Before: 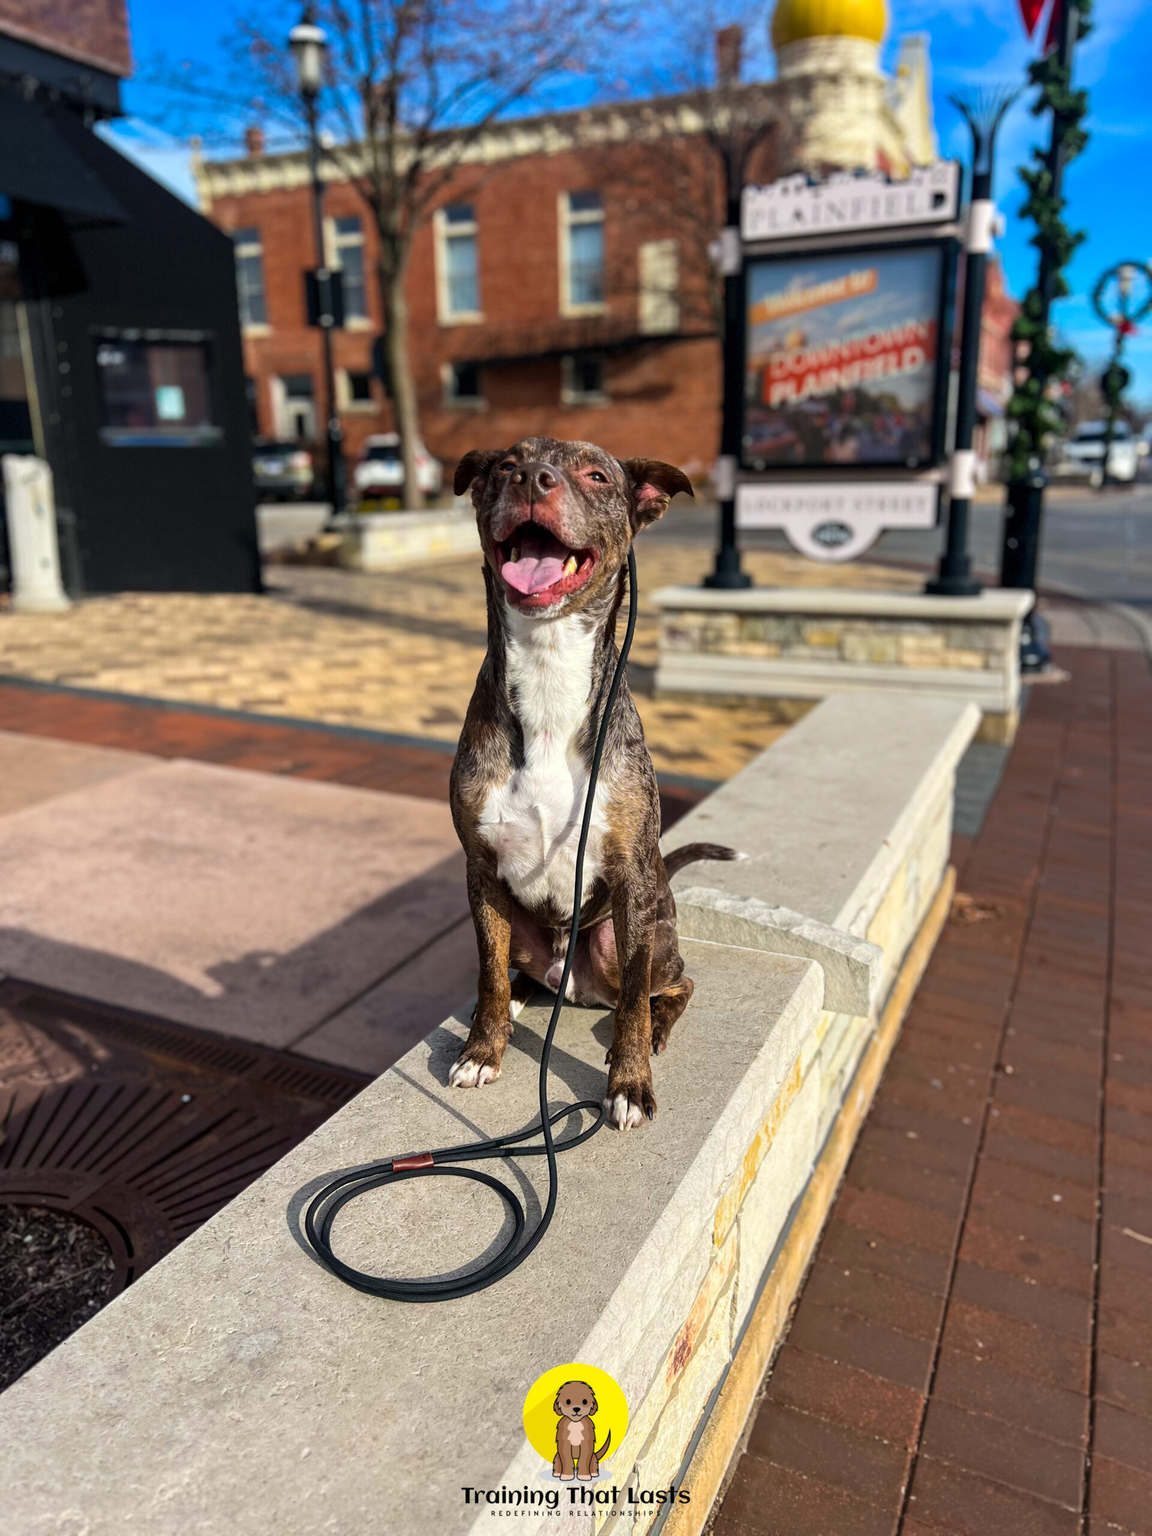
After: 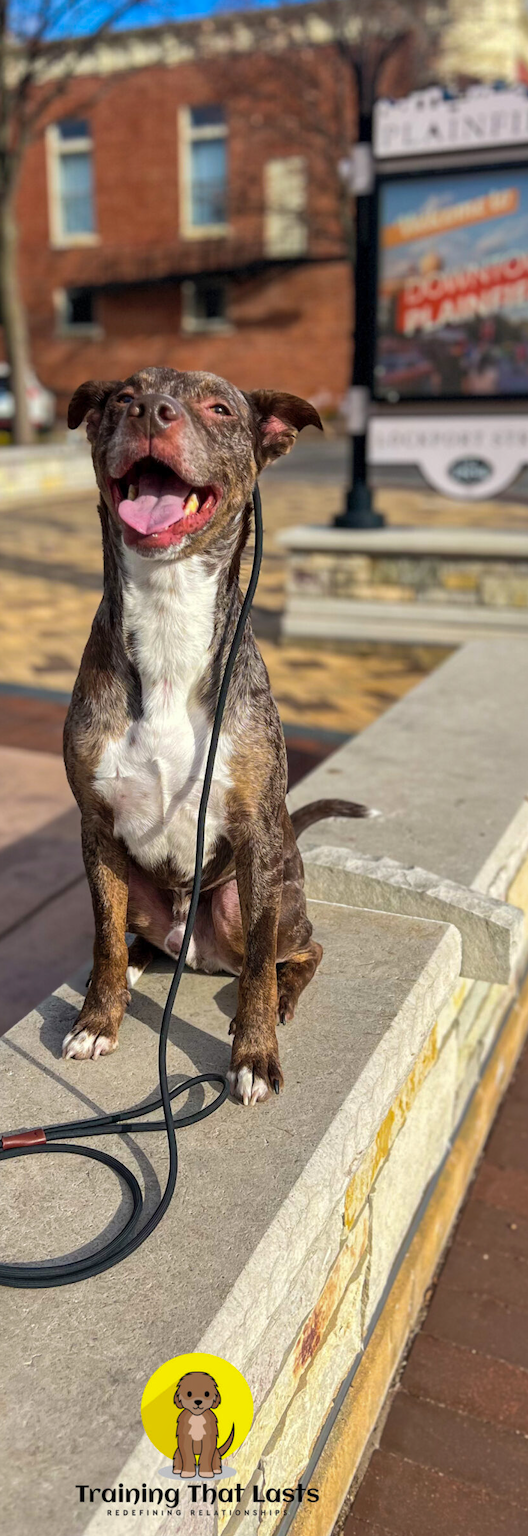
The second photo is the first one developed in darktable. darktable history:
shadows and highlights: on, module defaults
crop: left 33.911%, top 6.044%, right 22.953%
